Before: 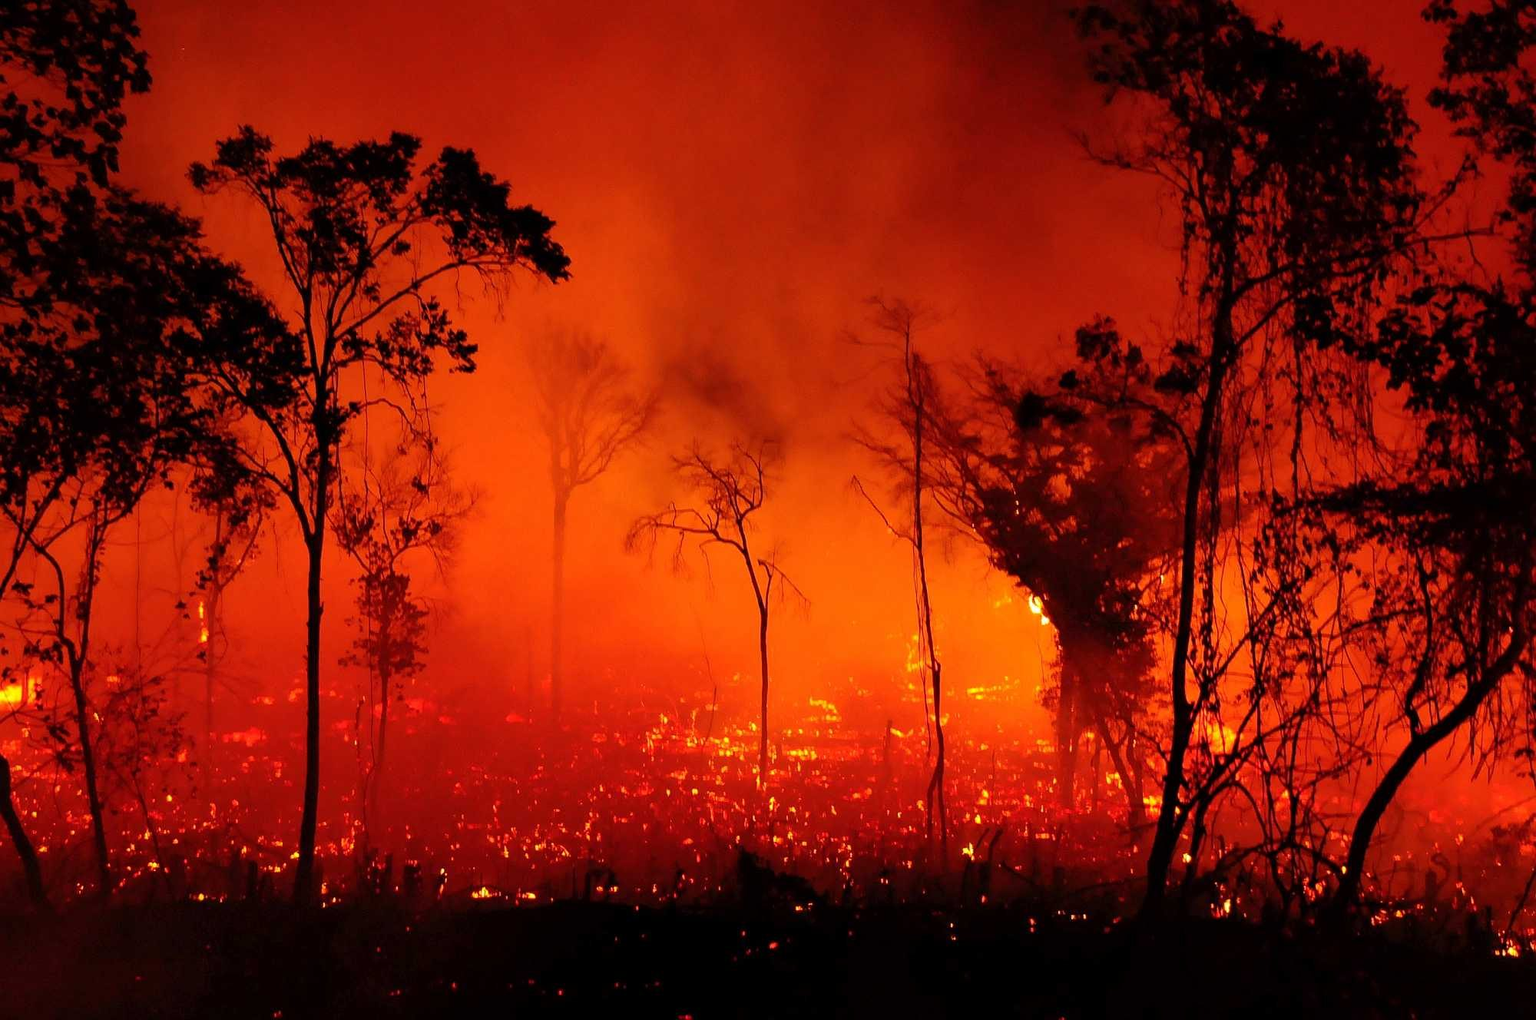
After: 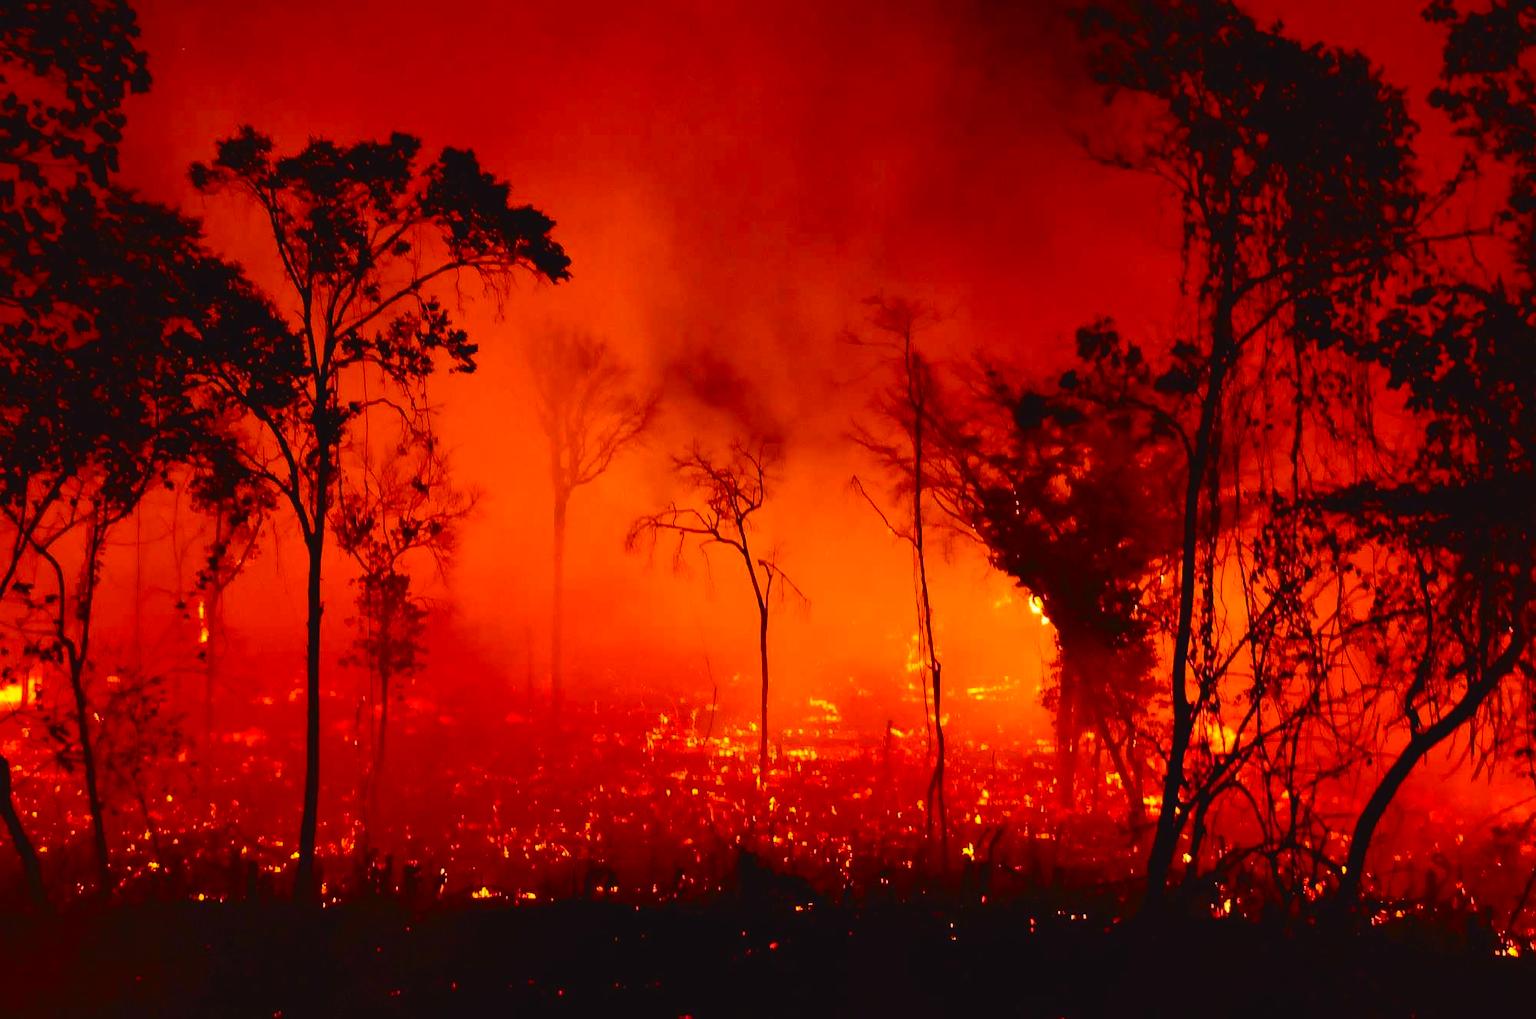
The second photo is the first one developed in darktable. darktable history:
color balance rgb: perceptual saturation grading › global saturation 25%, global vibrance 20%
tone curve: curves: ch0 [(0, 0.036) (0.119, 0.115) (0.461, 0.479) (0.715, 0.767) (0.817, 0.865) (1, 0.998)]; ch1 [(0, 0) (0.377, 0.416) (0.44, 0.478) (0.487, 0.498) (0.514, 0.525) (0.538, 0.552) (0.67, 0.688) (1, 1)]; ch2 [(0, 0) (0.38, 0.405) (0.463, 0.445) (0.492, 0.486) (0.524, 0.541) (0.578, 0.59) (0.653, 0.658) (1, 1)], color space Lab, independent channels, preserve colors none
